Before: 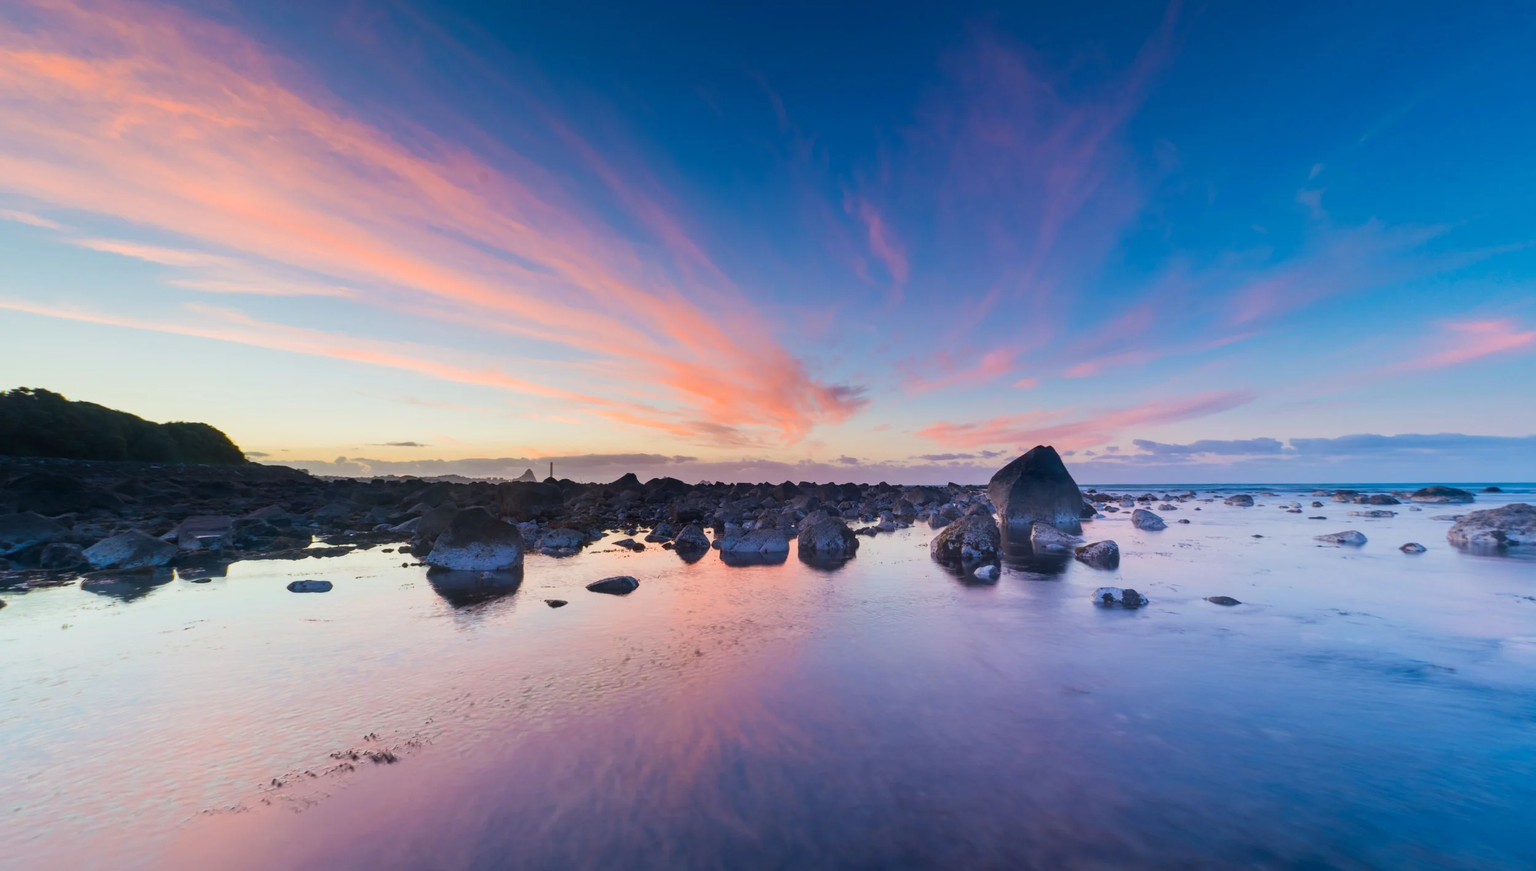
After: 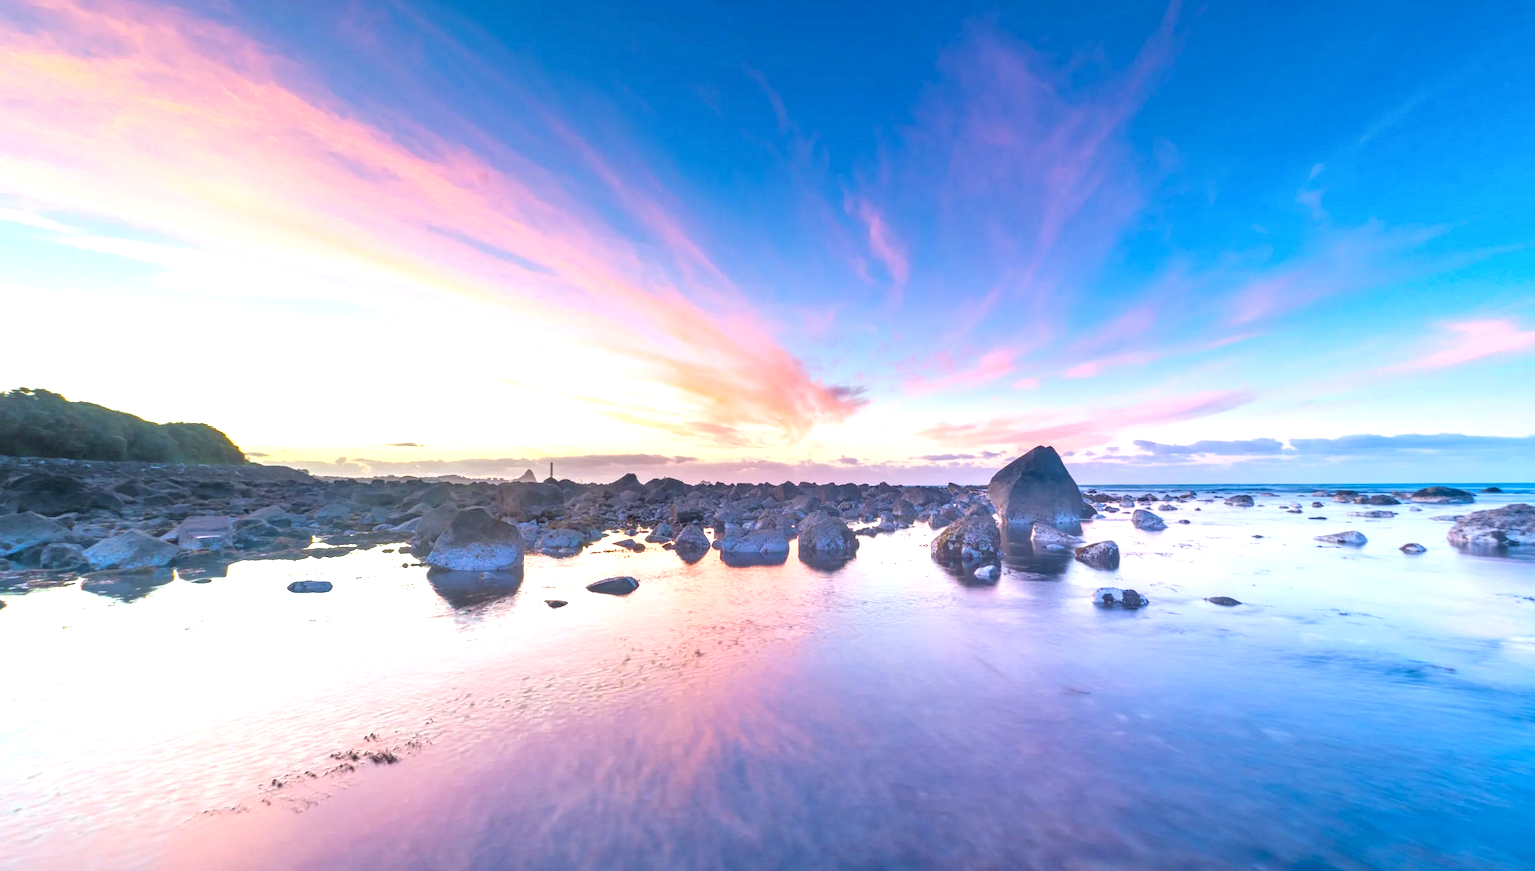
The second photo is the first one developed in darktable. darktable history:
tone equalizer: -7 EV 0.15 EV, -6 EV 0.6 EV, -5 EV 1.15 EV, -4 EV 1.33 EV, -3 EV 1.15 EV, -2 EV 0.6 EV, -1 EV 0.15 EV, mask exposure compensation -0.5 EV
exposure: black level correction 0, exposure 1 EV, compensate exposure bias true, compensate highlight preservation false
local contrast: on, module defaults
